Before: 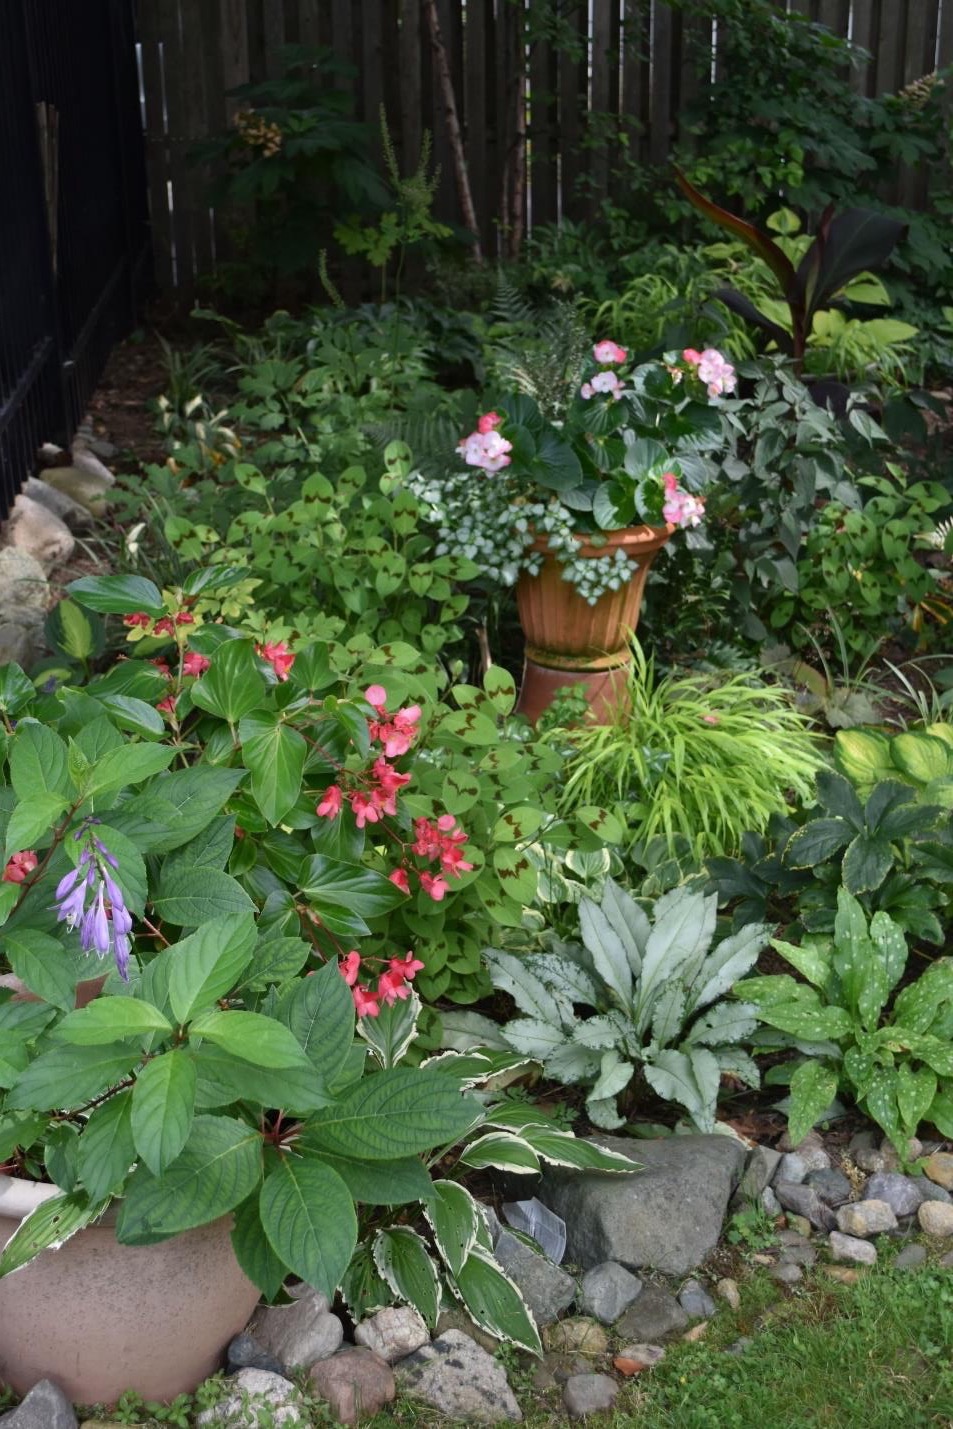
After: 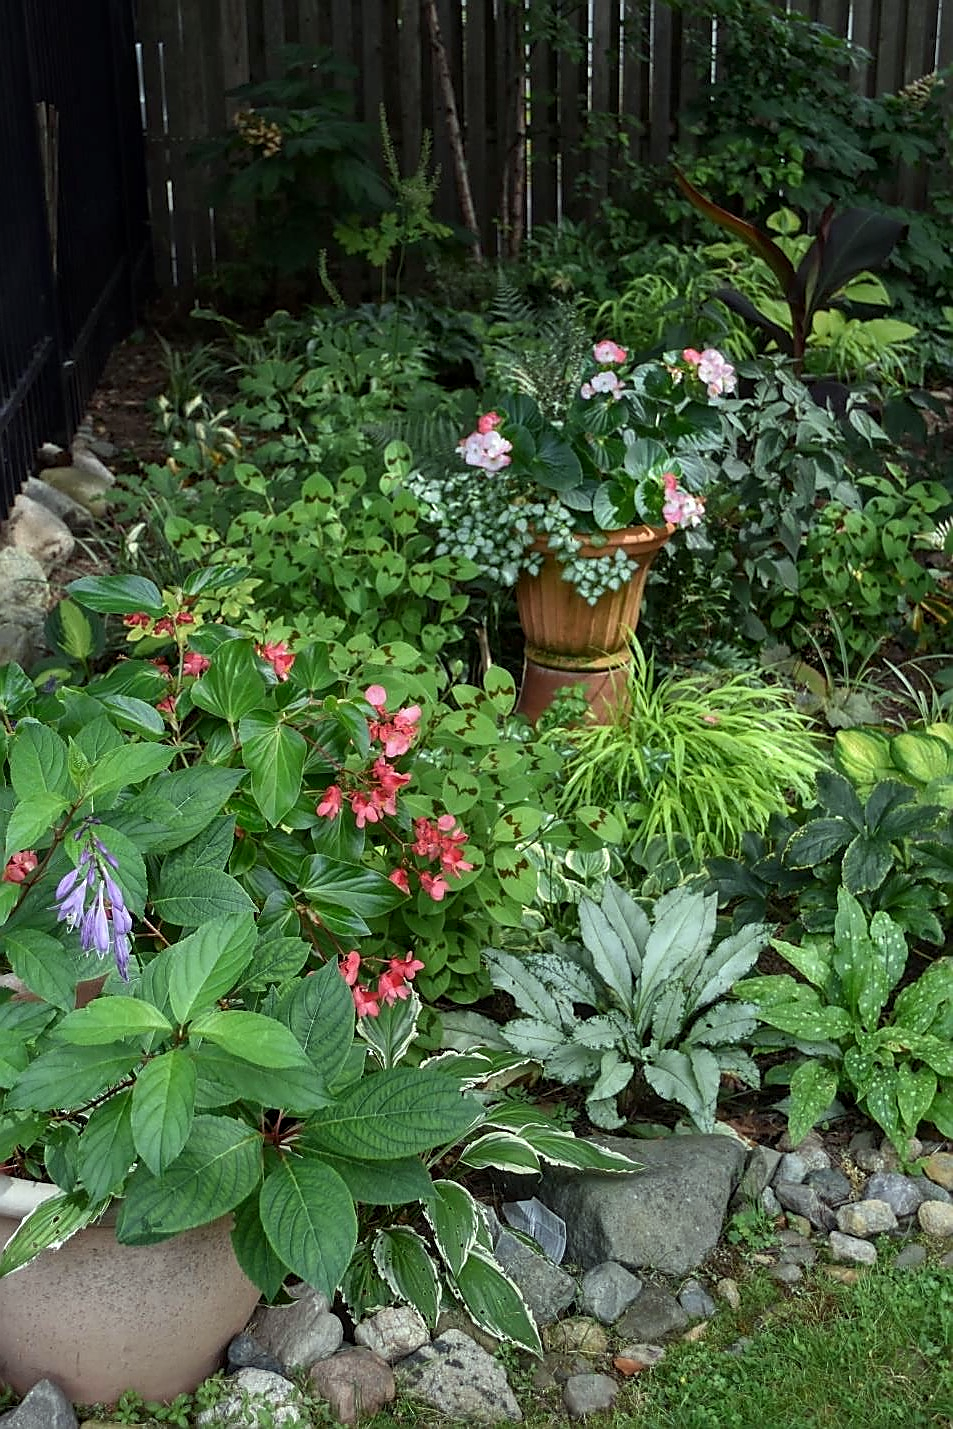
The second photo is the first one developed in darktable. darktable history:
local contrast: on, module defaults
color correction: highlights a* -7.74, highlights b* 3.66
sharpen: radius 1.406, amount 1.254, threshold 0.603
